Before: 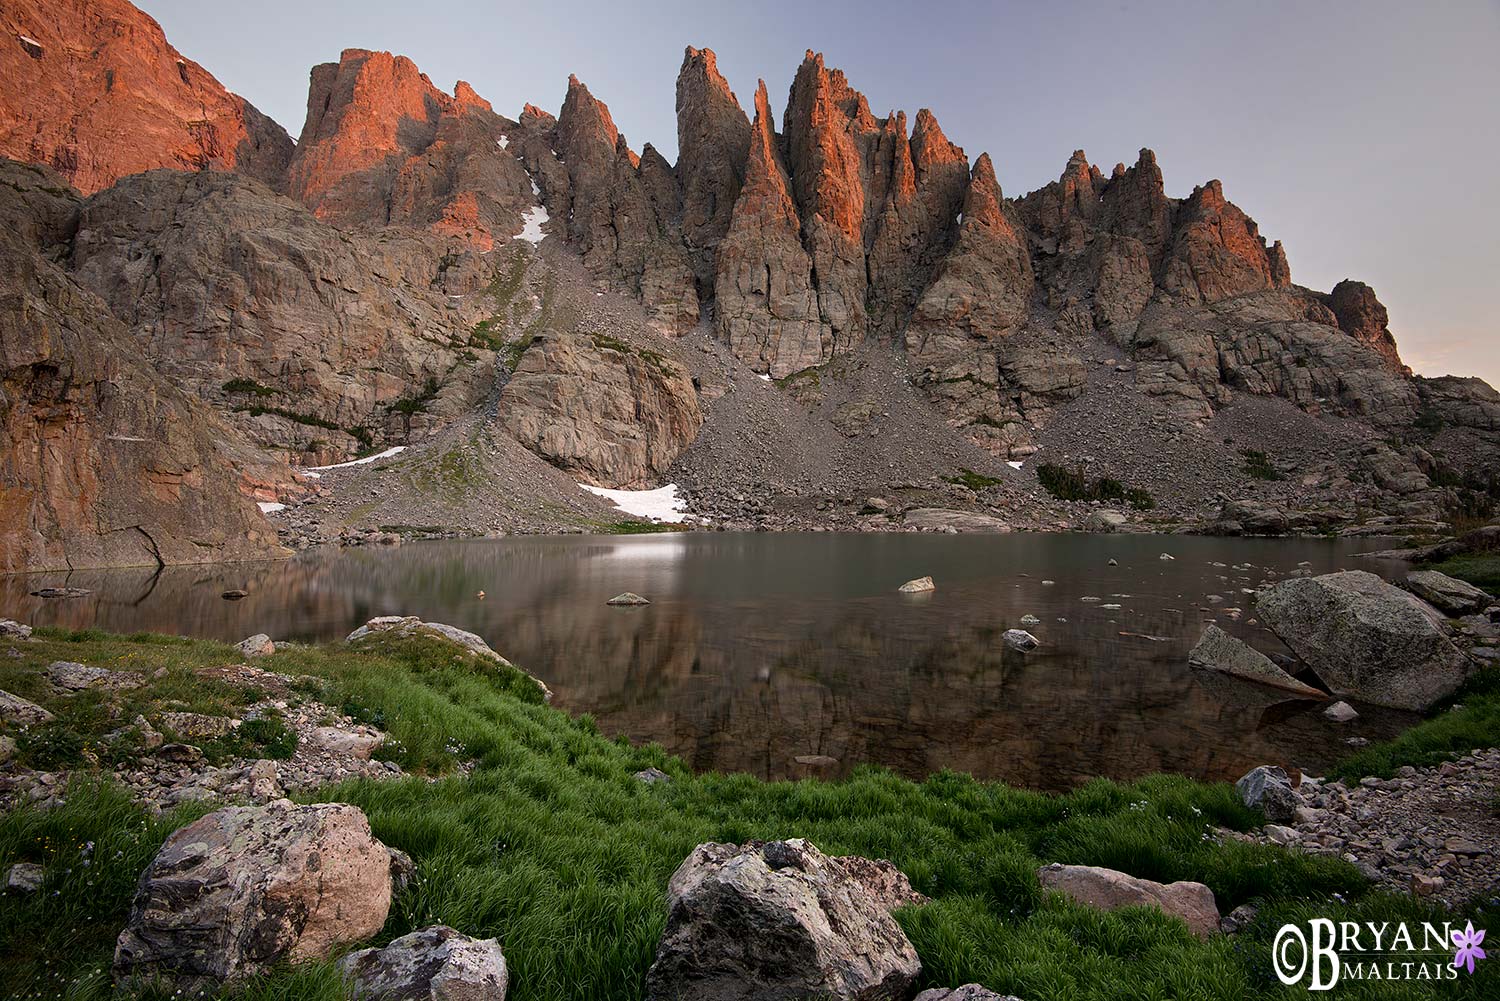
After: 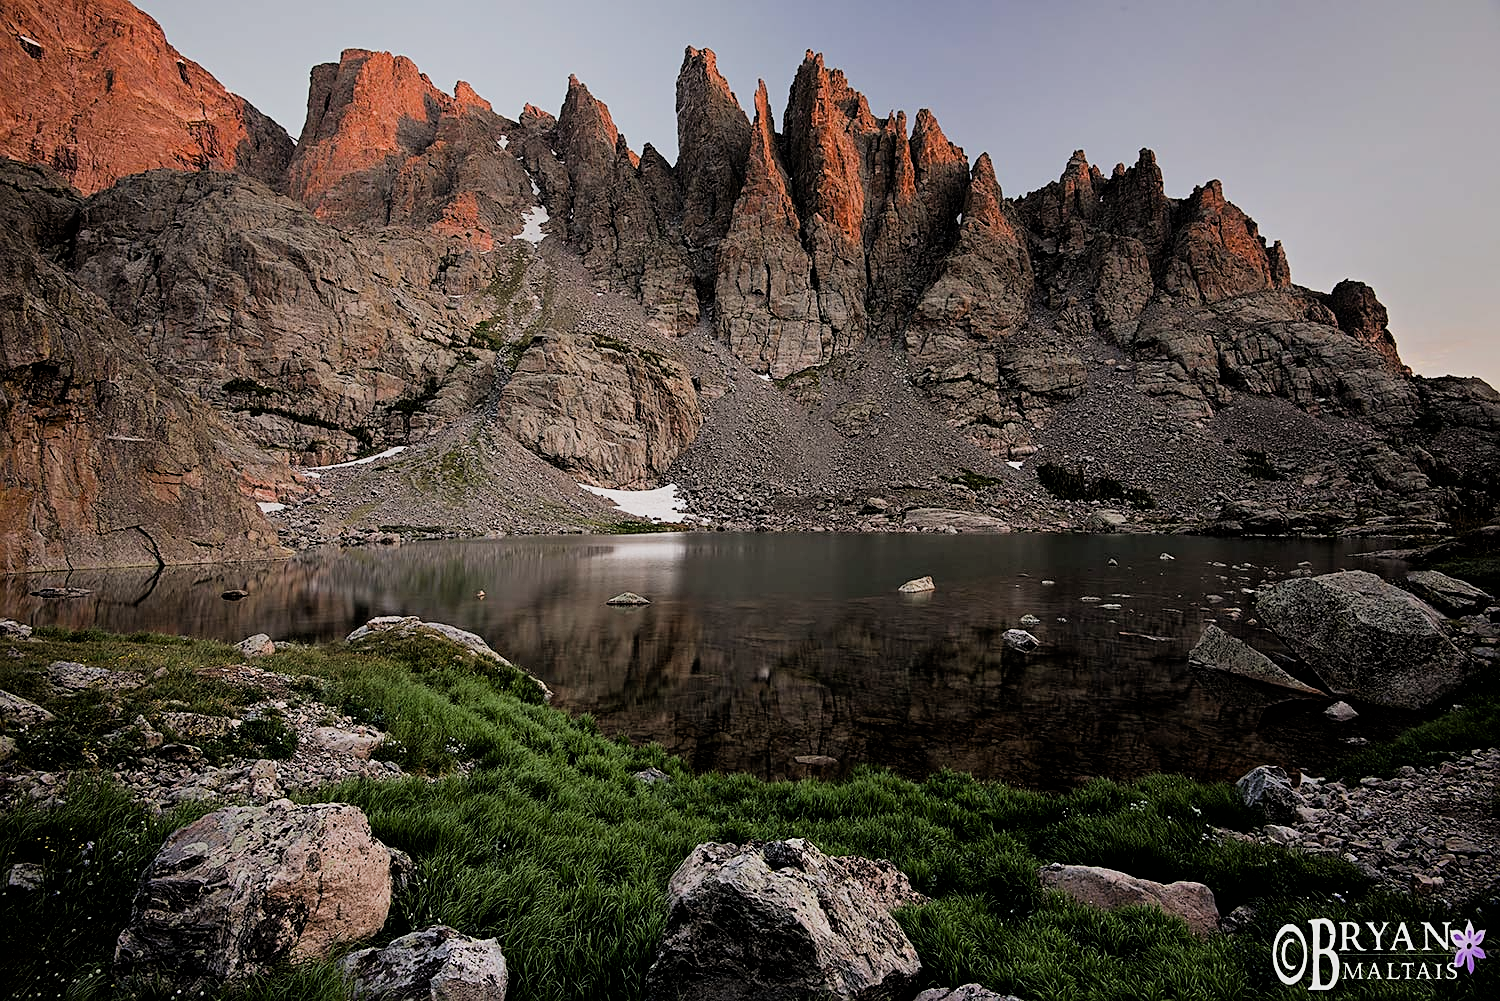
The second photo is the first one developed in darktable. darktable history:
filmic rgb: black relative exposure -5 EV, hardness 2.88, contrast 1.2, highlights saturation mix -30%
sharpen: on, module defaults
